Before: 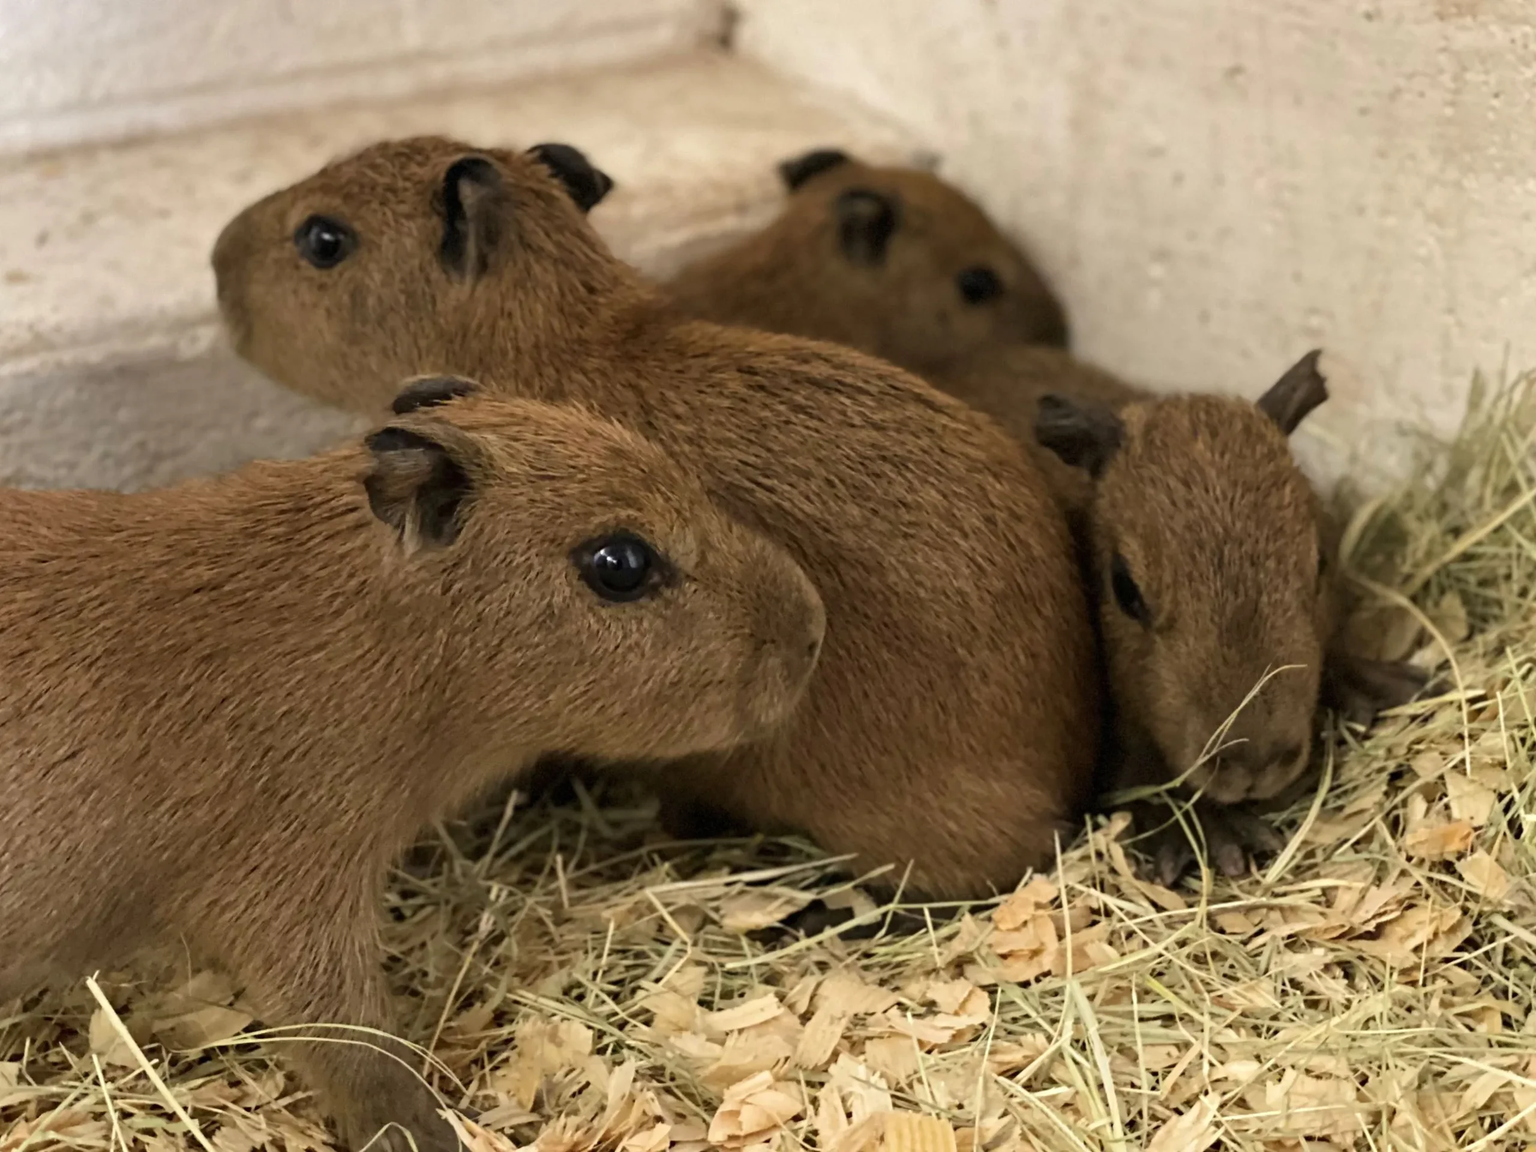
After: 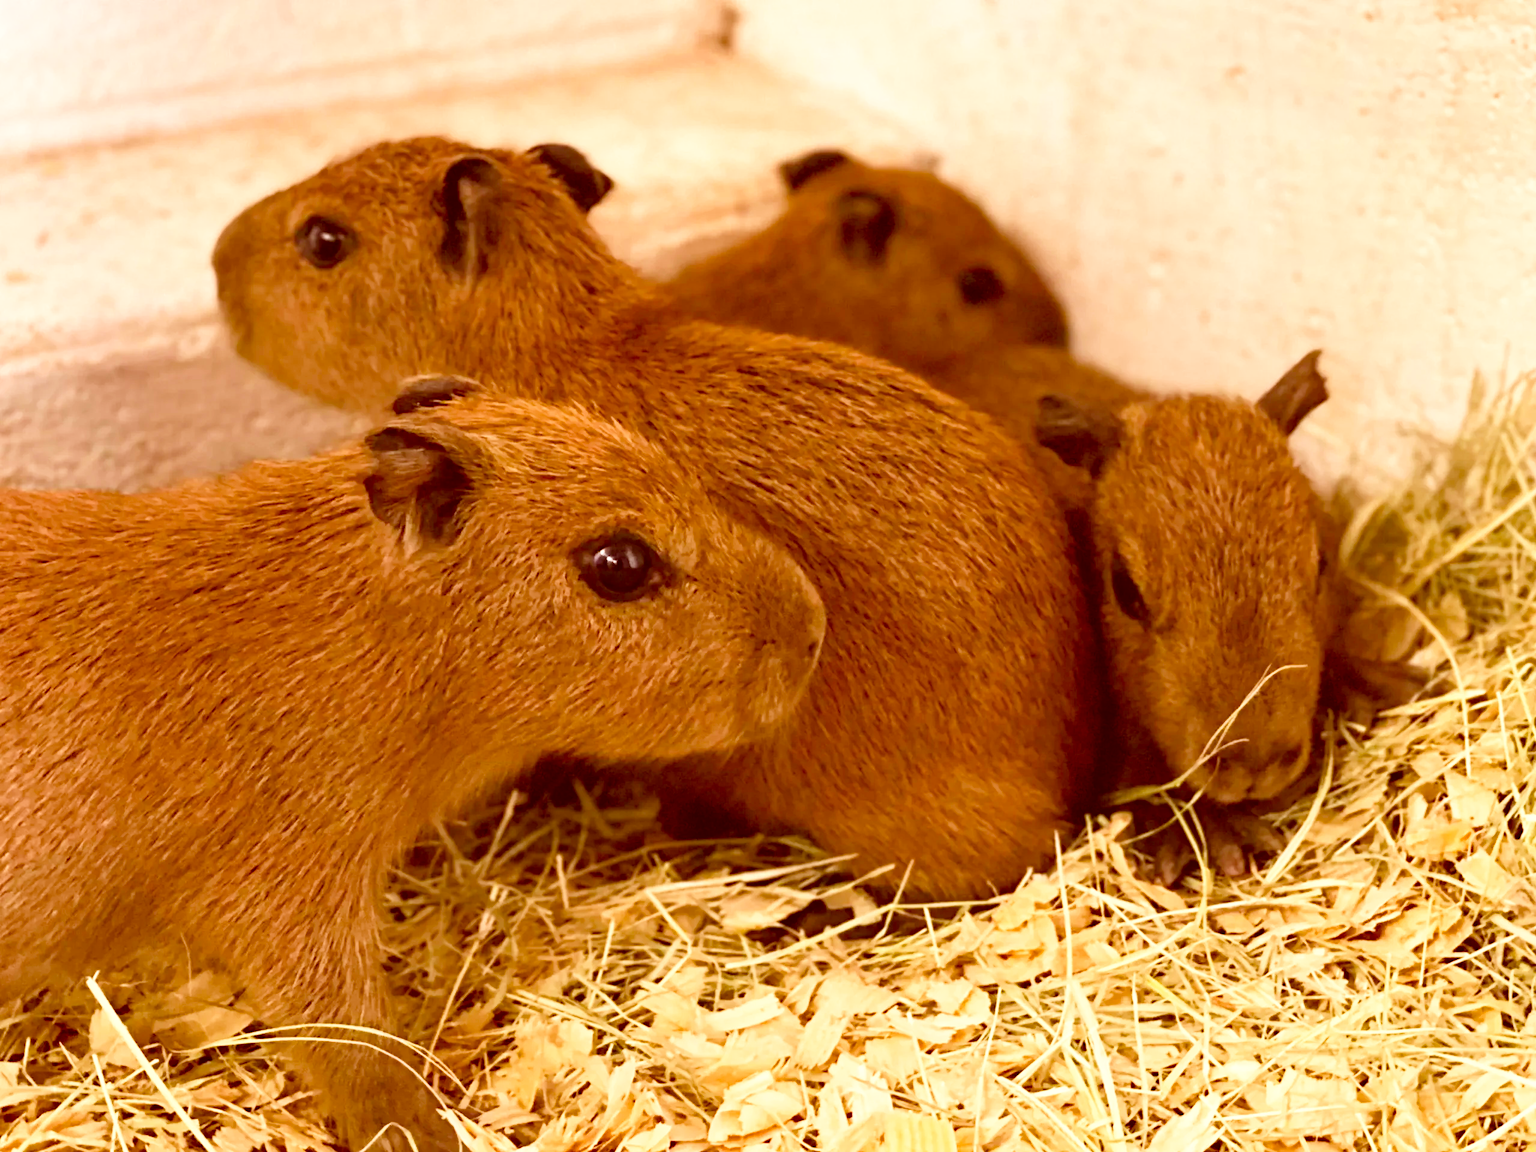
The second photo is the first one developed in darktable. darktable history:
color correction: highlights a* 9.28, highlights b* 9.03, shadows a* 39.49, shadows b* 39.86, saturation 0.821
levels: levels [0, 0.435, 0.917]
base curve: curves: ch0 [(0, 0) (0.088, 0.125) (0.176, 0.251) (0.354, 0.501) (0.613, 0.749) (1, 0.877)], preserve colors none
color balance rgb: linear chroma grading › global chroma 15.367%, perceptual saturation grading › global saturation 20%, perceptual saturation grading › highlights -25.738%, perceptual saturation grading › shadows 24.036%, global vibrance 20.482%
